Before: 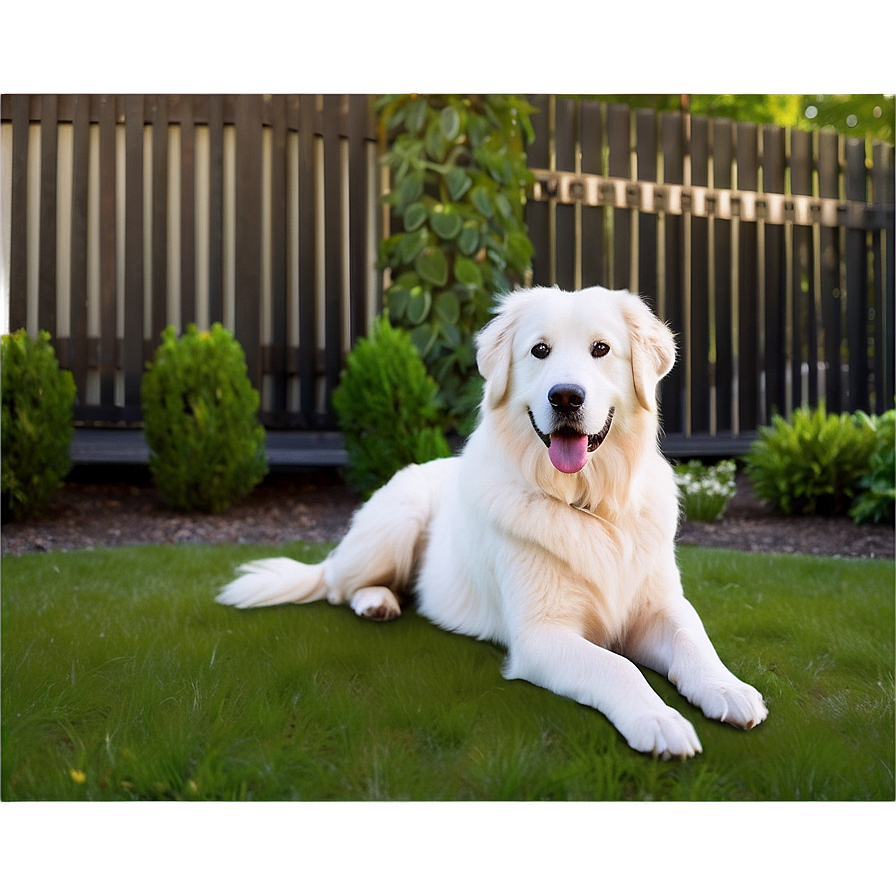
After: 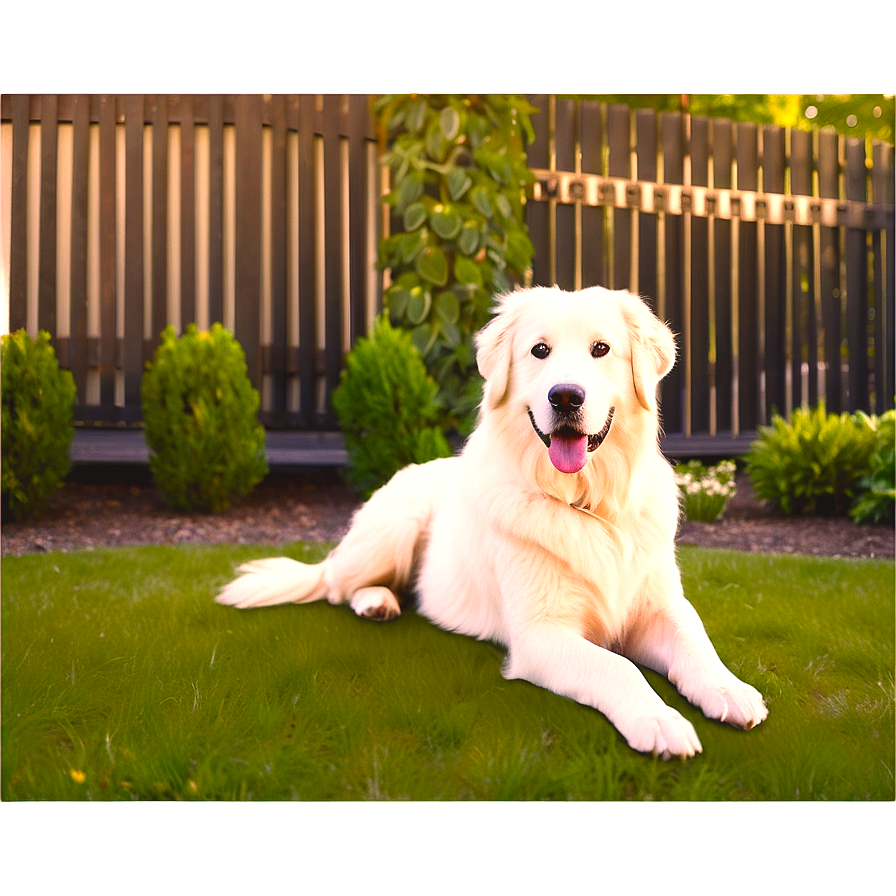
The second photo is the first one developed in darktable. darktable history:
exposure: black level correction -0.005, exposure 0.622 EV, compensate highlight preservation false
color balance rgb: perceptual saturation grading › global saturation 20%, perceptual saturation grading › highlights -25%, perceptual saturation grading › shadows 25%
color correction: highlights a* 21.88, highlights b* 22.25
